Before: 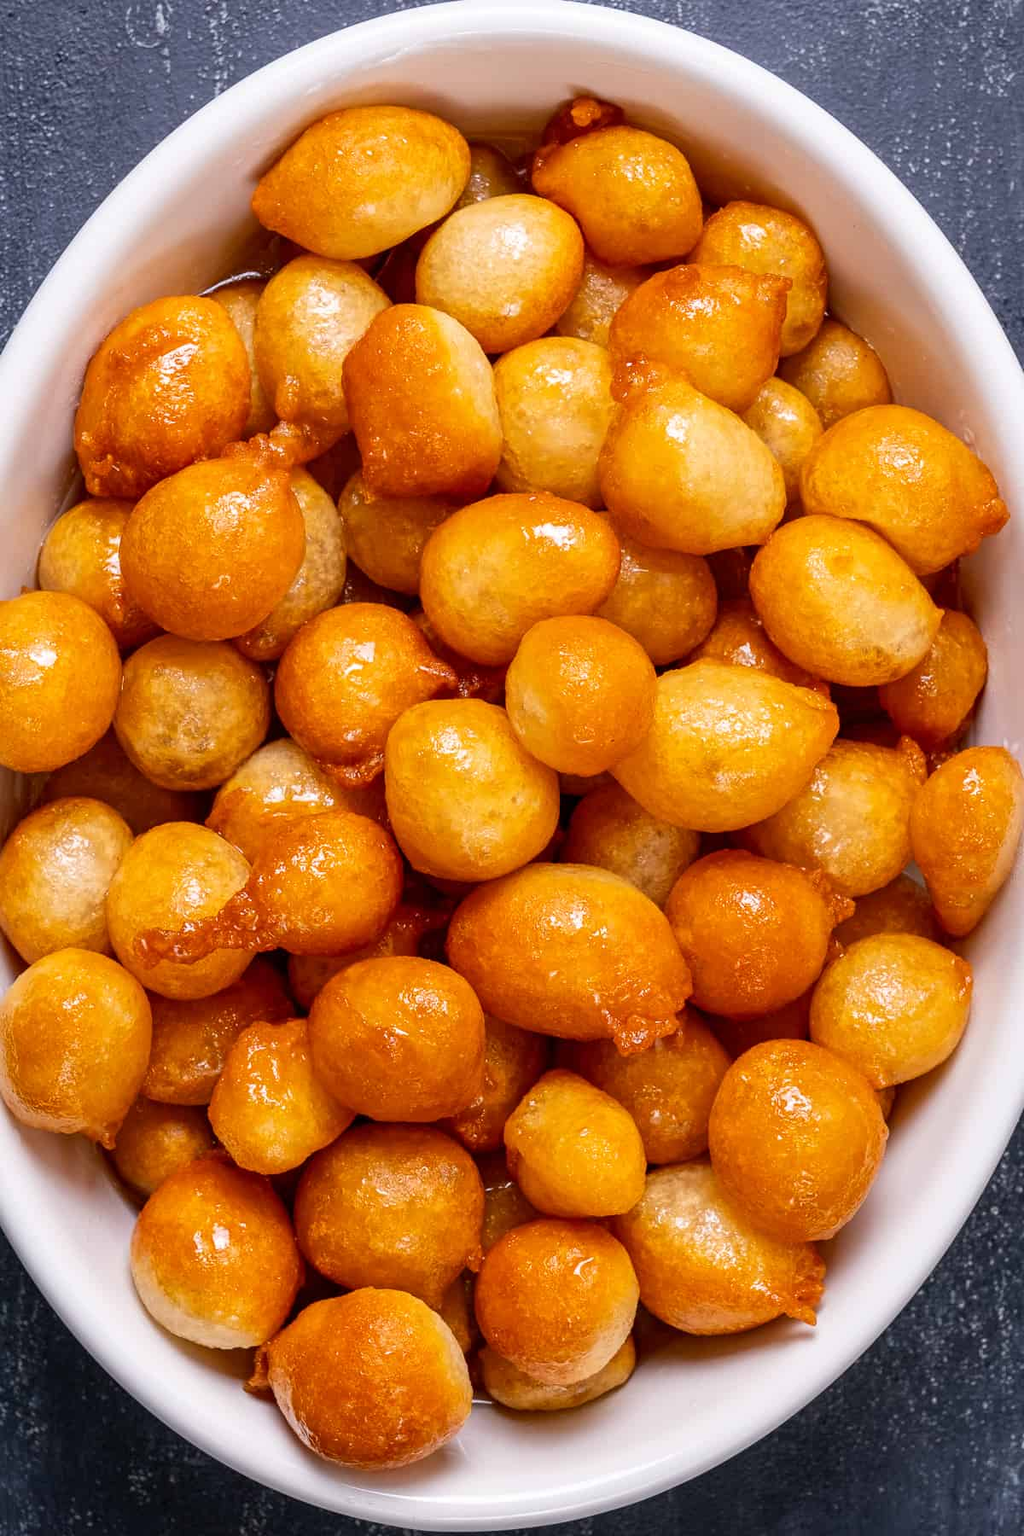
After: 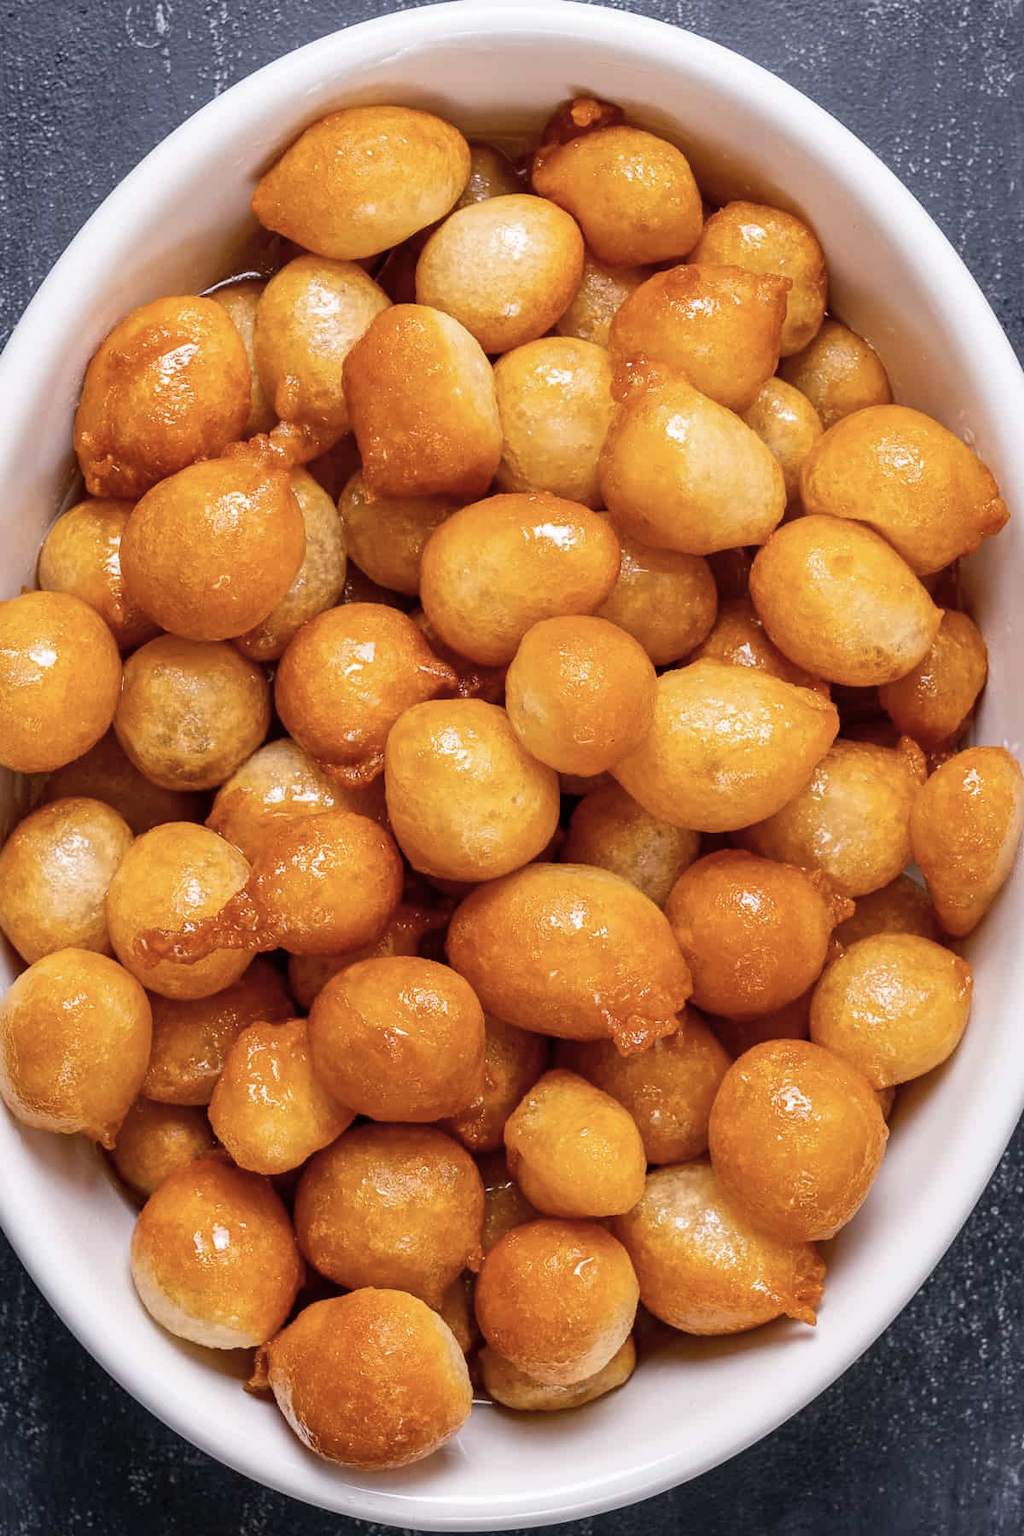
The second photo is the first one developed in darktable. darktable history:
color correction: highlights b* 0.025, saturation 0.791
